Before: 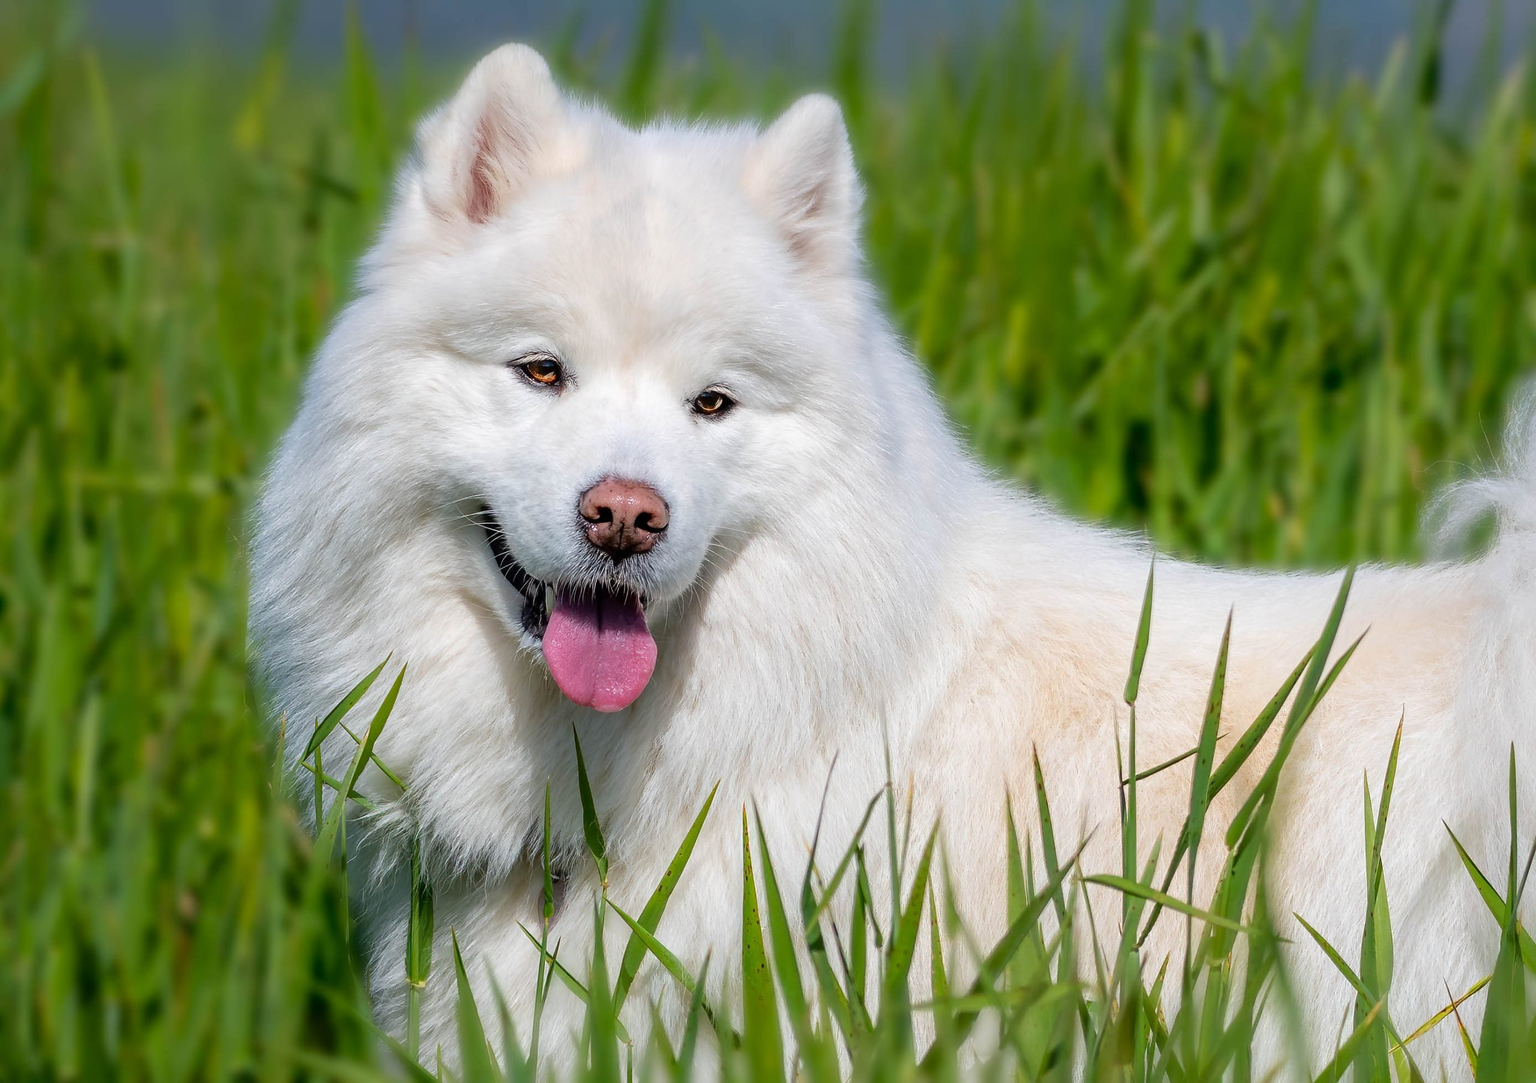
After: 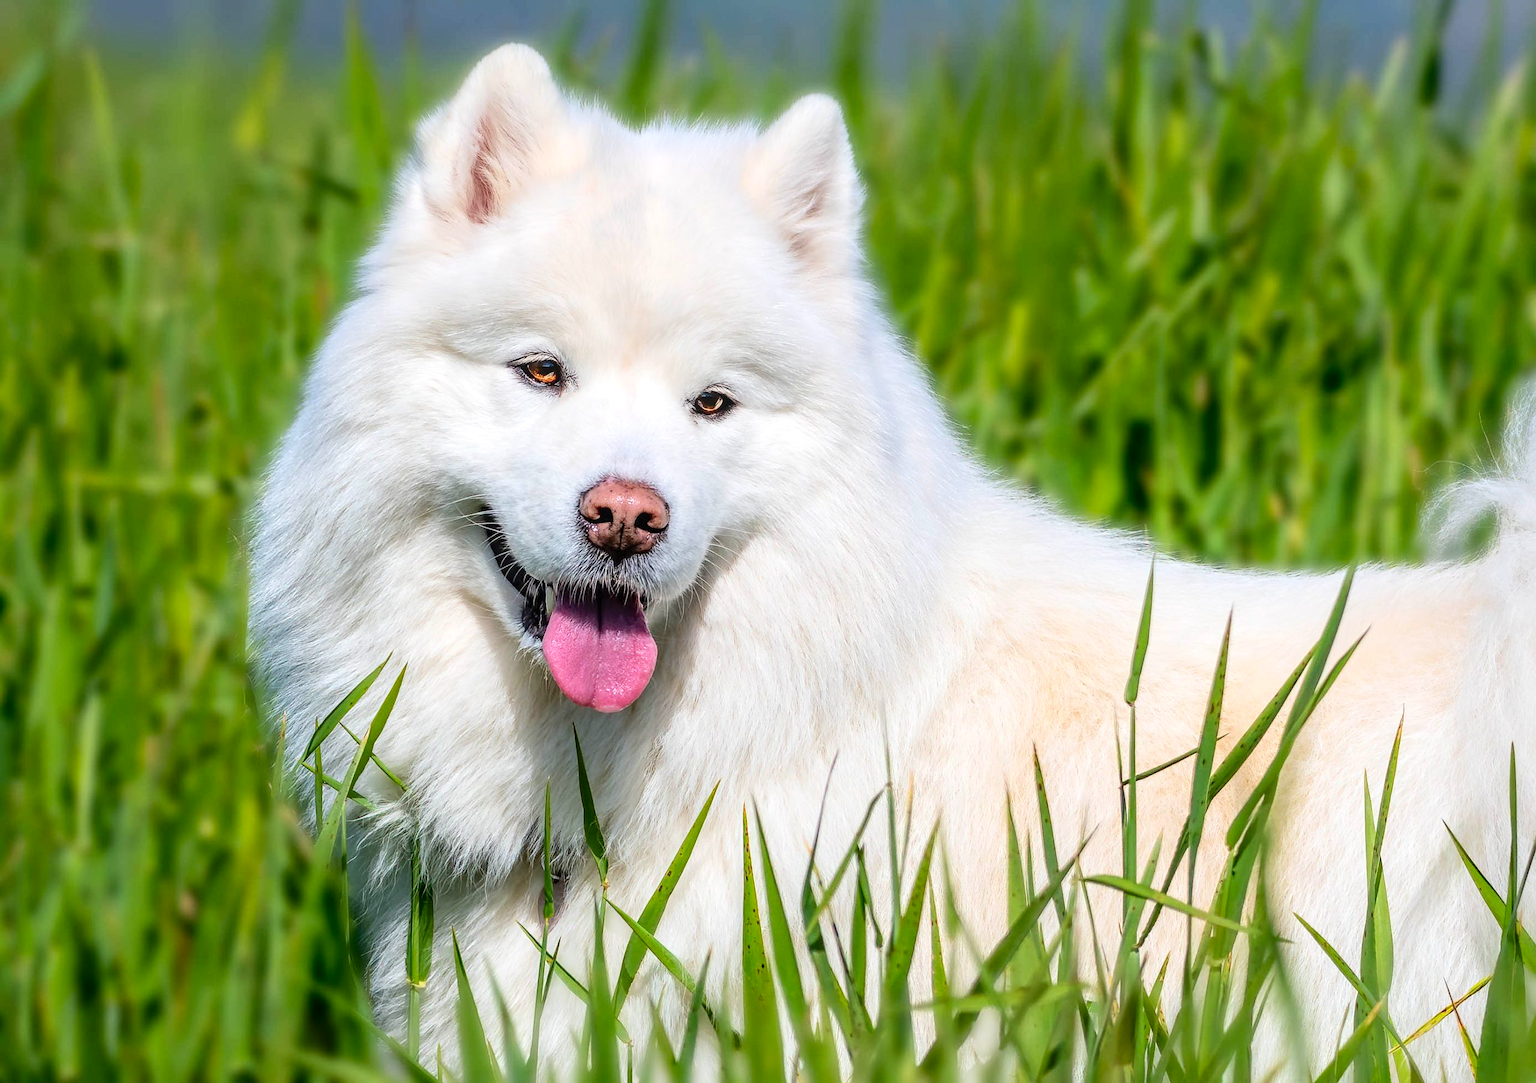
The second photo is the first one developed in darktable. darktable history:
contrast brightness saturation: contrast 0.2, brightness 0.162, saturation 0.223
local contrast: on, module defaults
